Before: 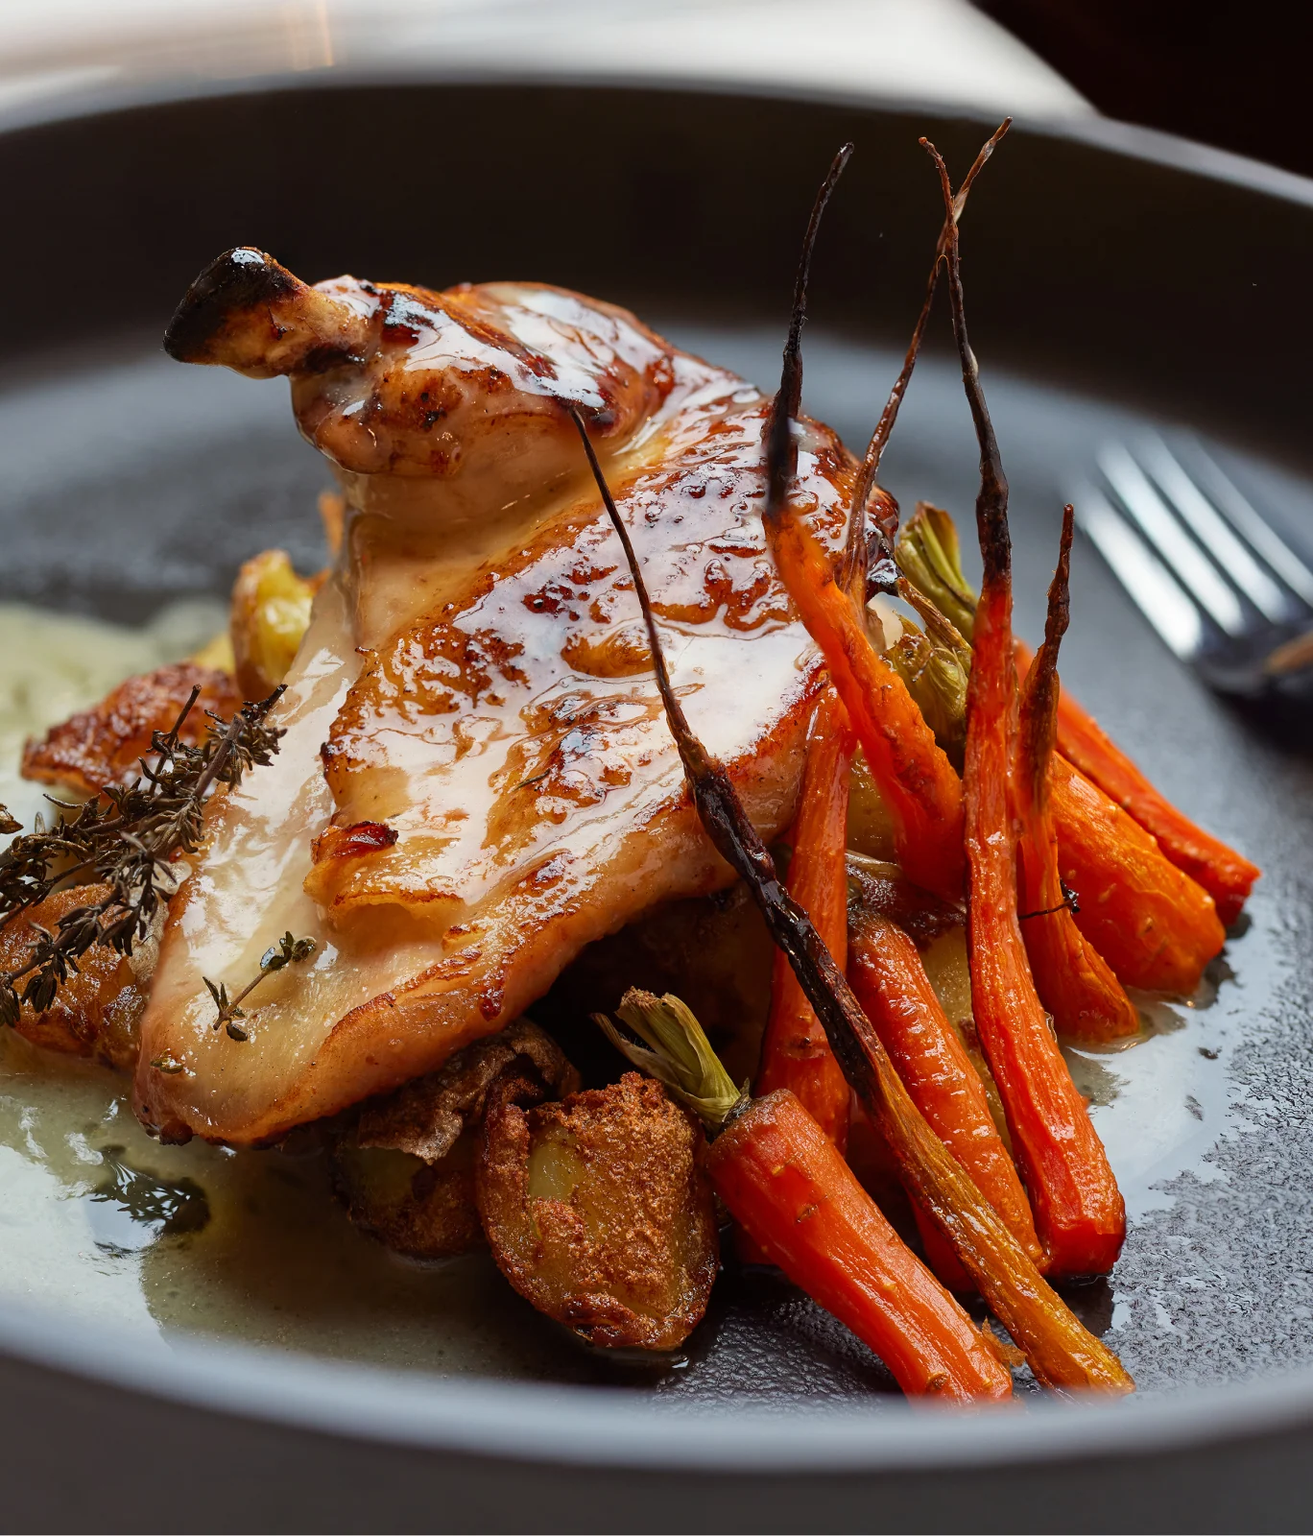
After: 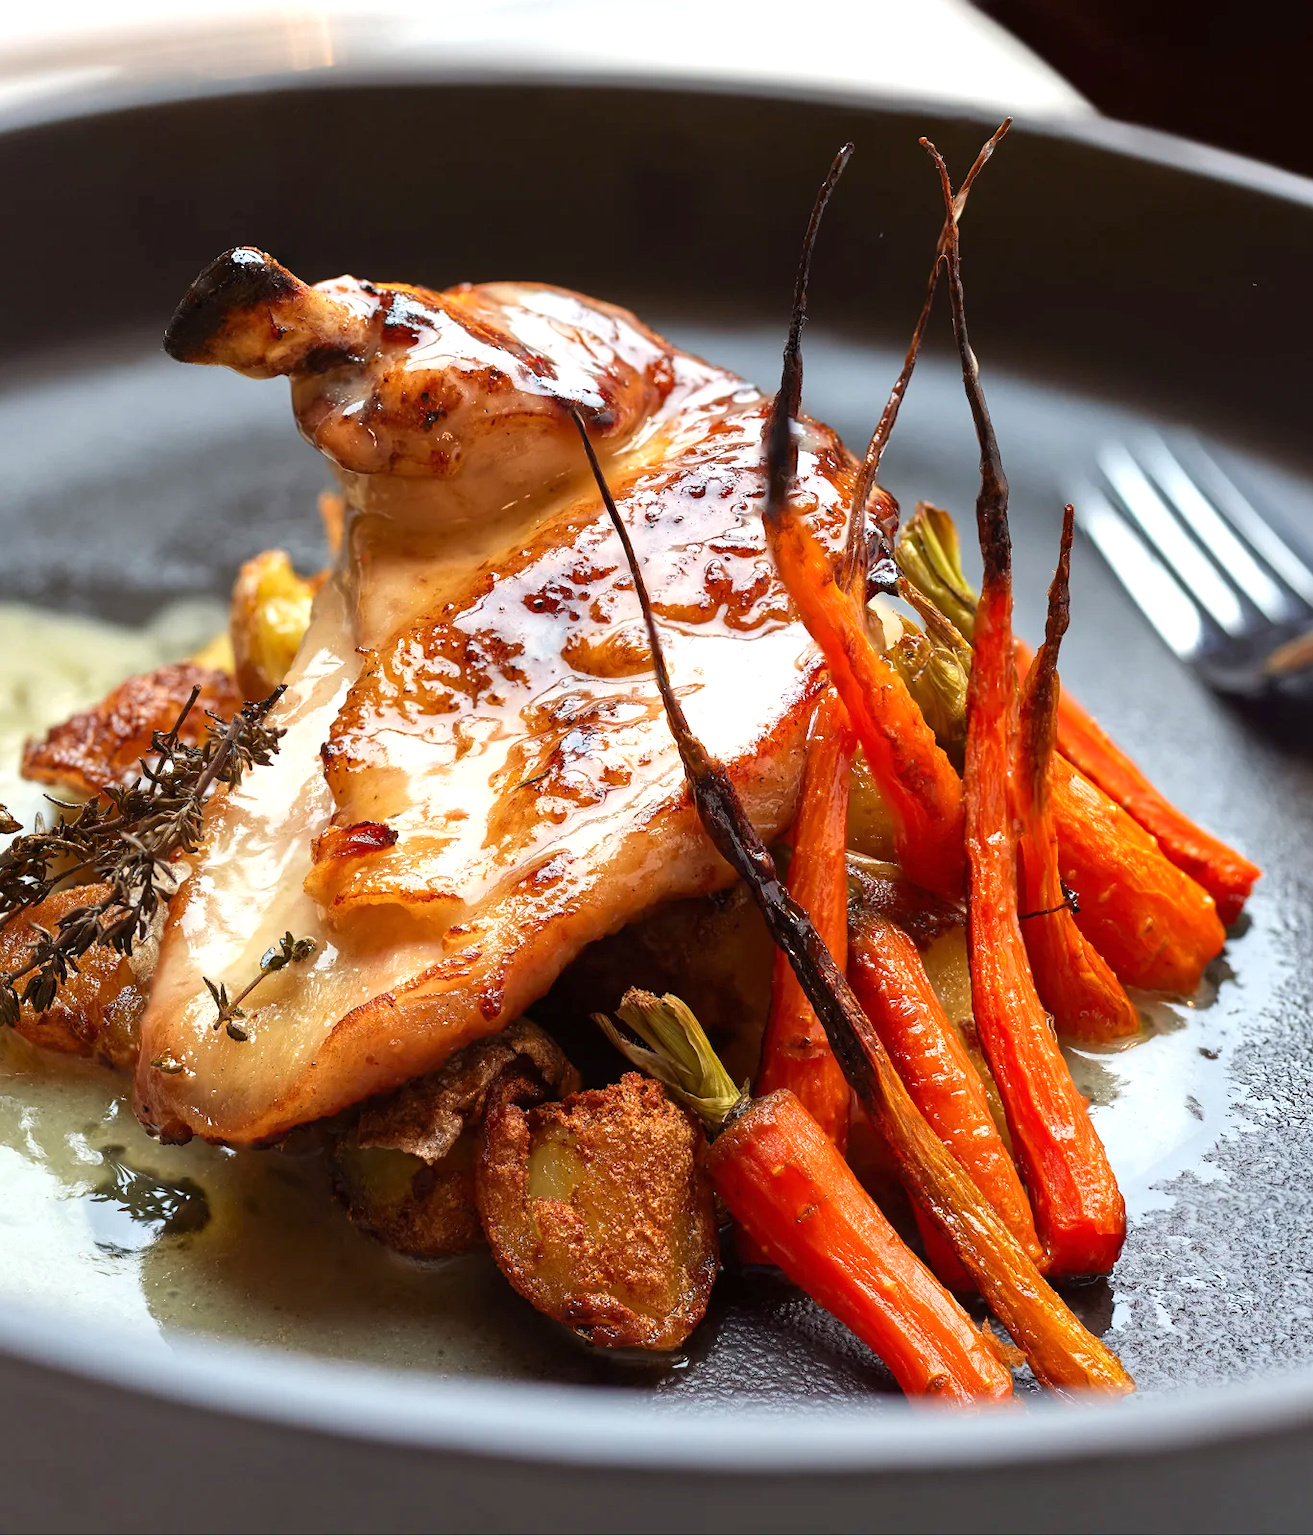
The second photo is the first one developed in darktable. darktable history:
exposure: exposure 0.718 EV, compensate highlight preservation false
